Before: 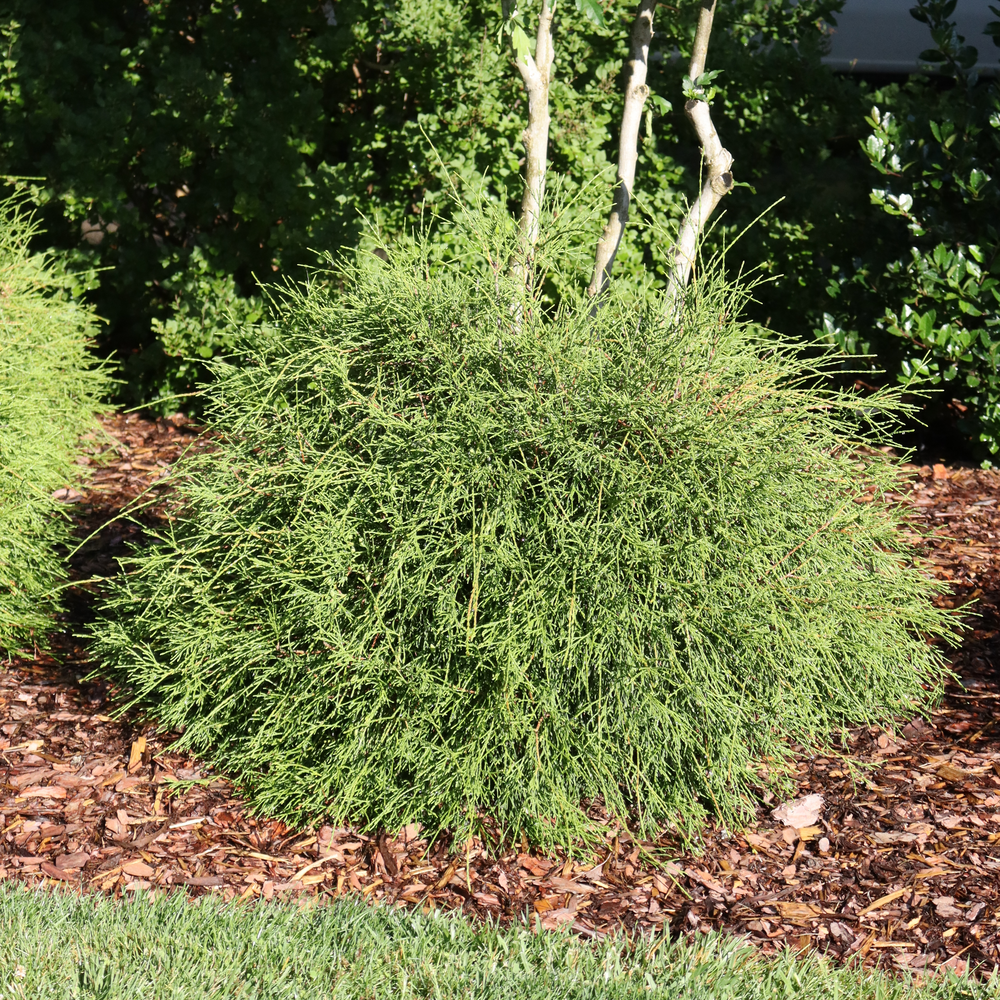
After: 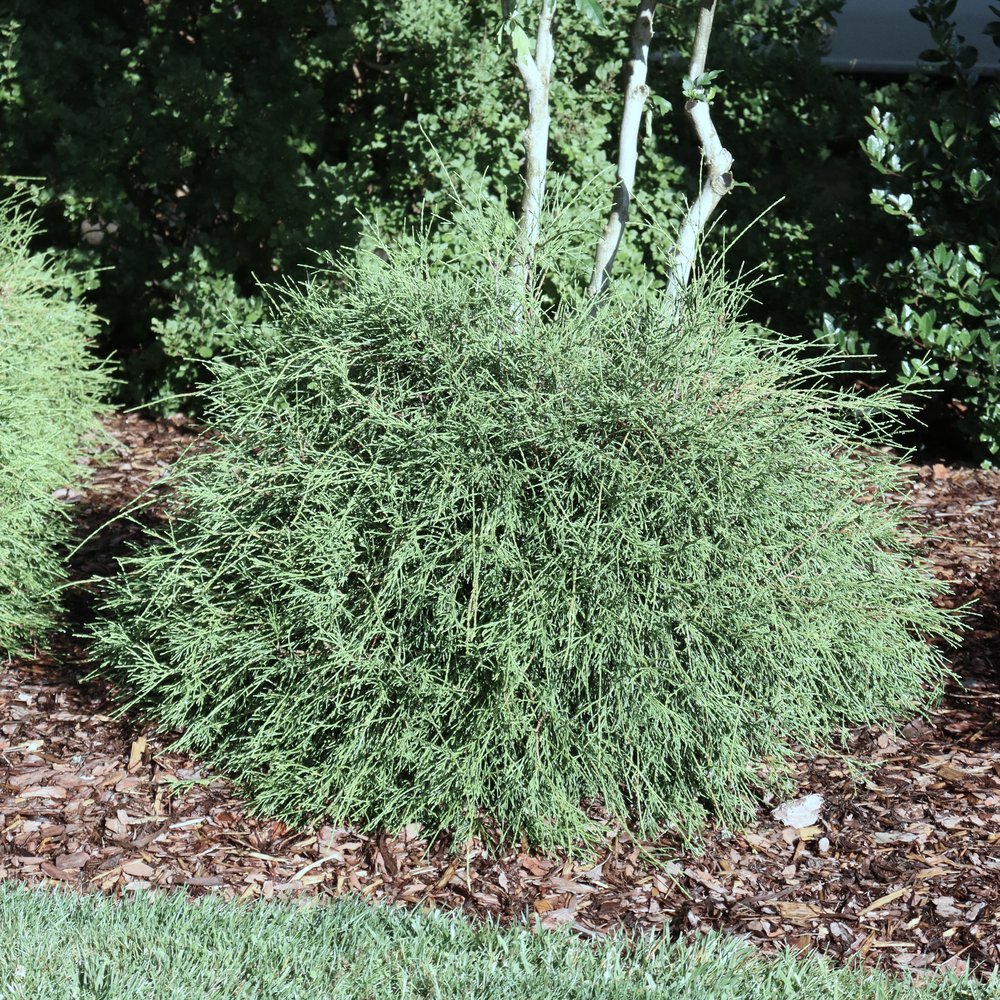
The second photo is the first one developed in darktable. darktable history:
color correction: highlights a* -12.59, highlights b* -18.04, saturation 0.708
